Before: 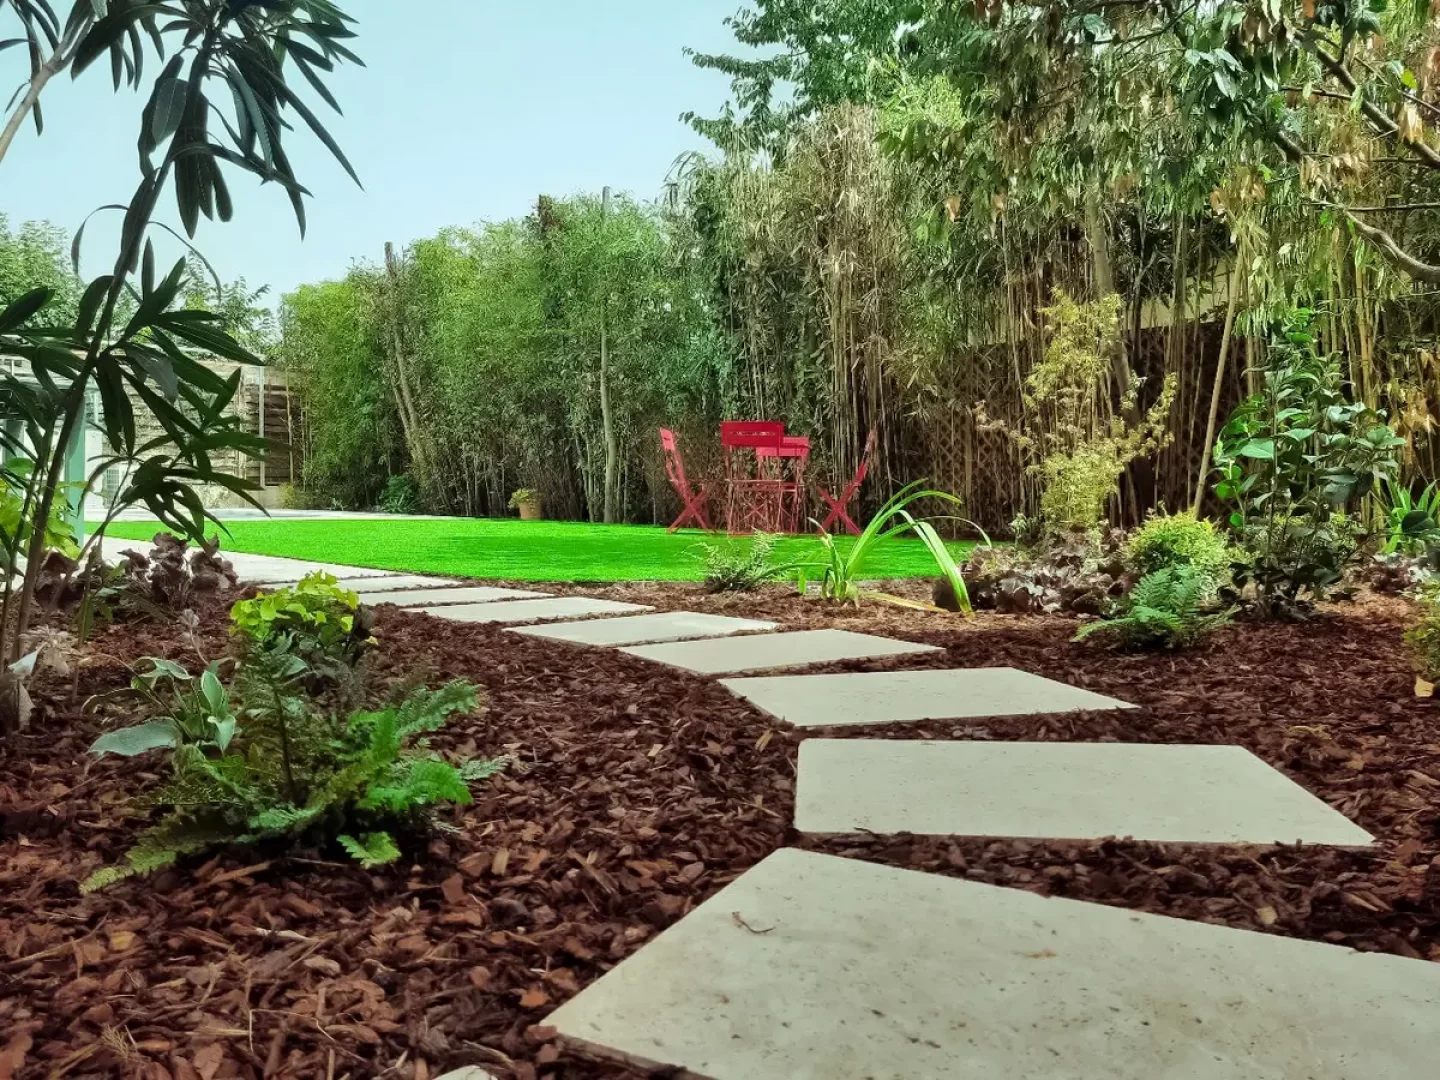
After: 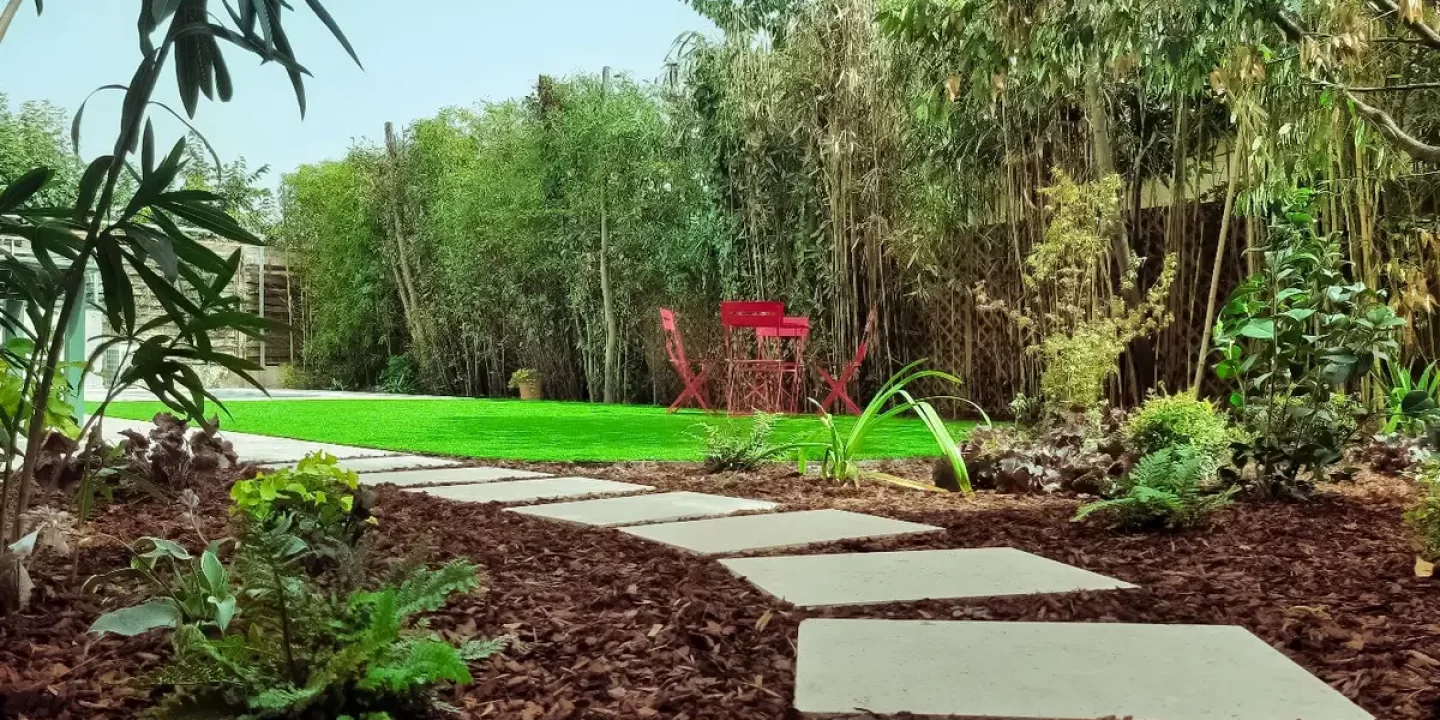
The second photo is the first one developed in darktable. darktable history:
crop: top 11.171%, bottom 22.129%
